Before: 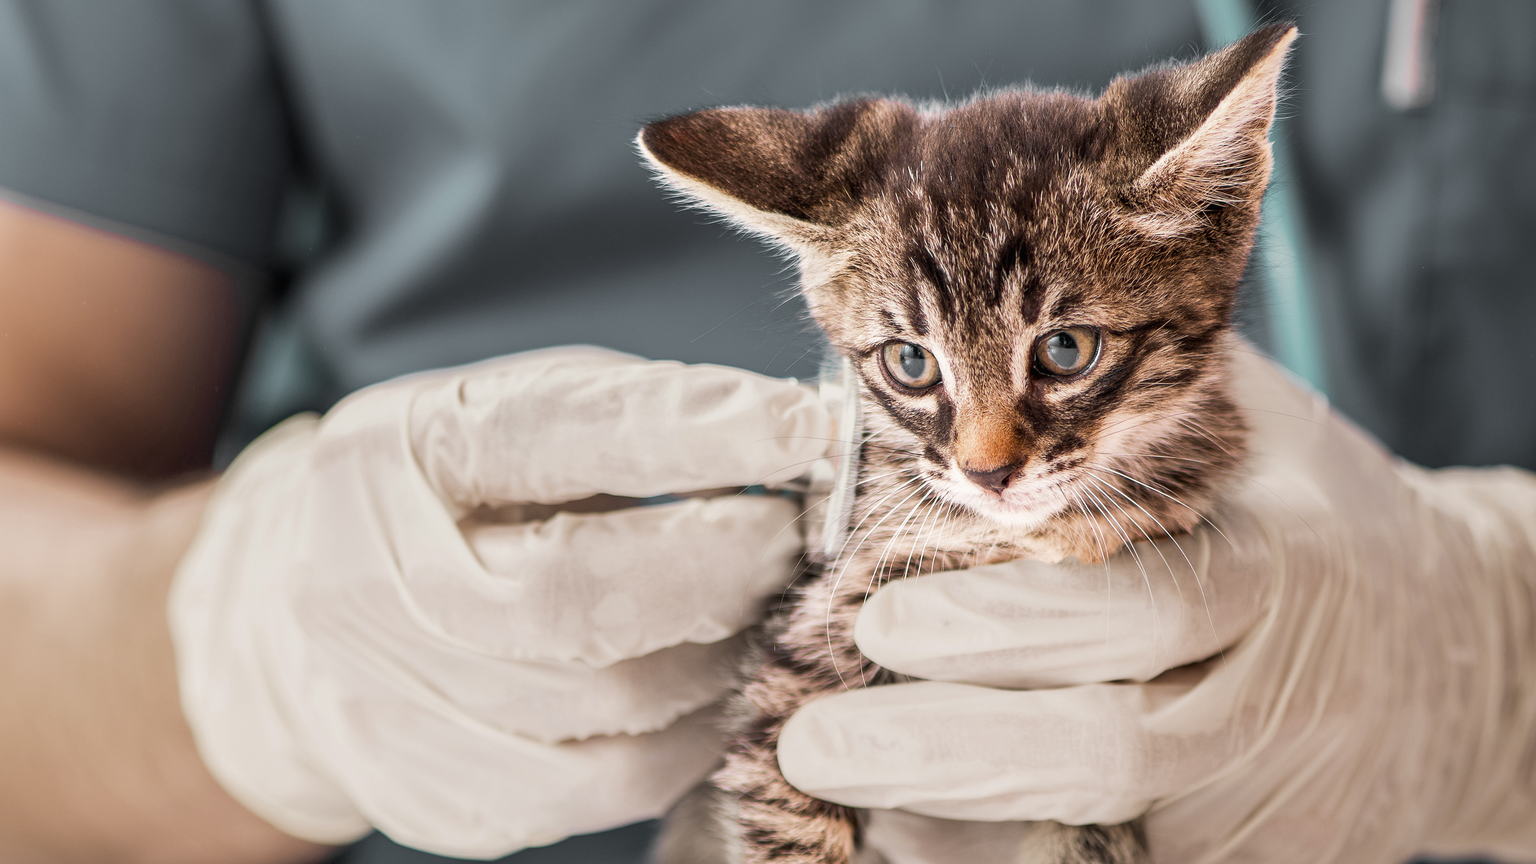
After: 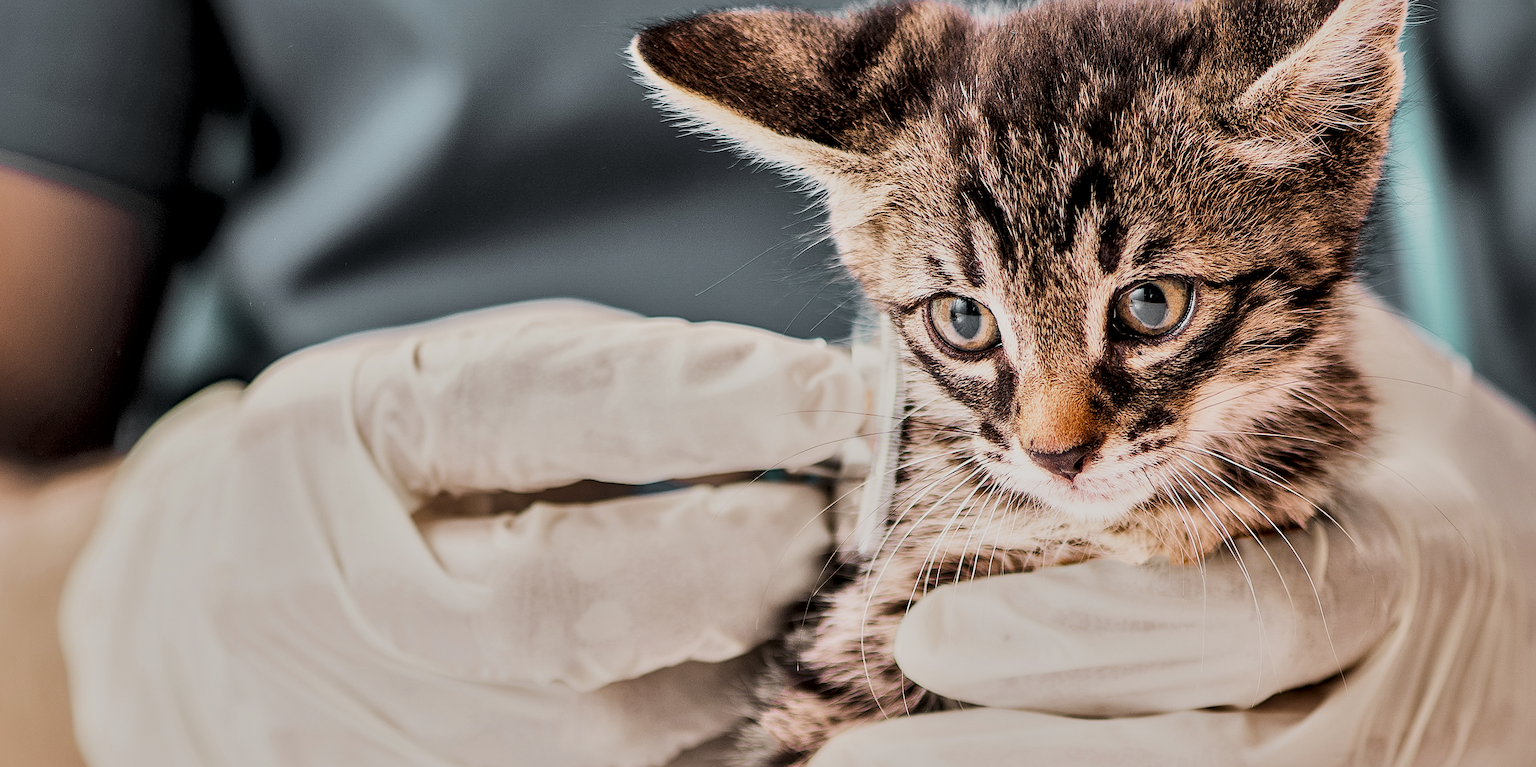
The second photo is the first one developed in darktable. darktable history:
exposure: exposure -0.04 EV, compensate highlight preservation false
filmic rgb: black relative exposure -6.06 EV, white relative exposure 6.96 EV, hardness 2.24, color science v5 (2021), contrast in shadows safe, contrast in highlights safe
crop: left 7.767%, top 11.53%, right 10.034%, bottom 15.448%
local contrast: mode bilateral grid, contrast 70, coarseness 75, detail 180%, midtone range 0.2
sharpen: on, module defaults
color balance rgb: perceptual saturation grading › global saturation 19.695%, contrast 5.541%
